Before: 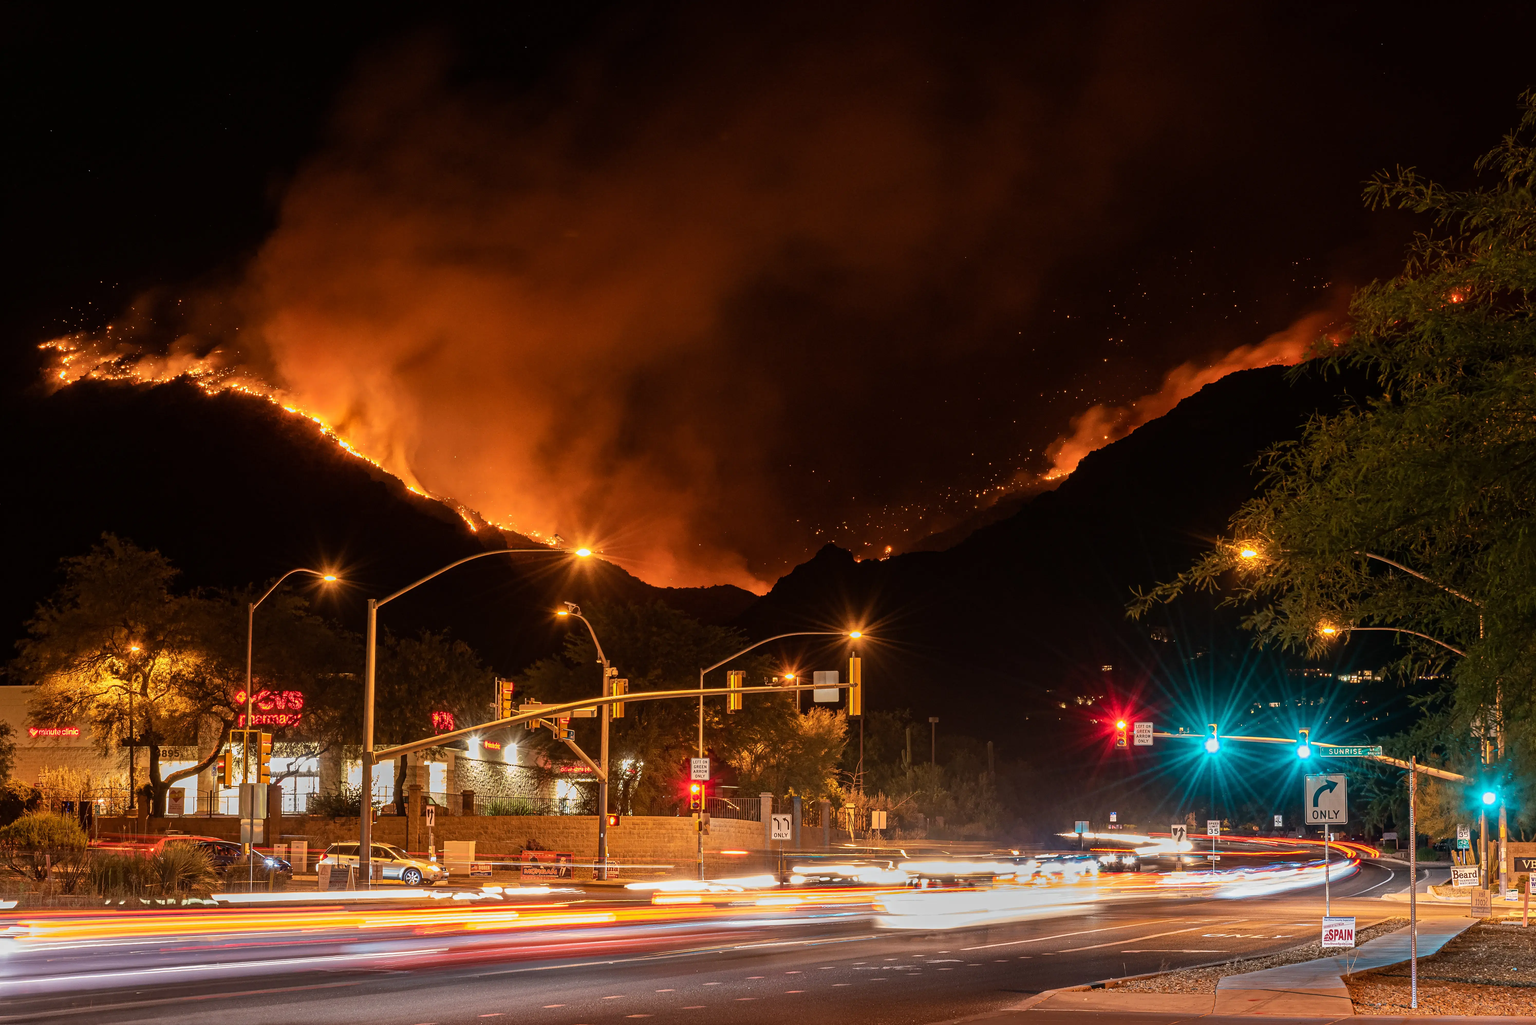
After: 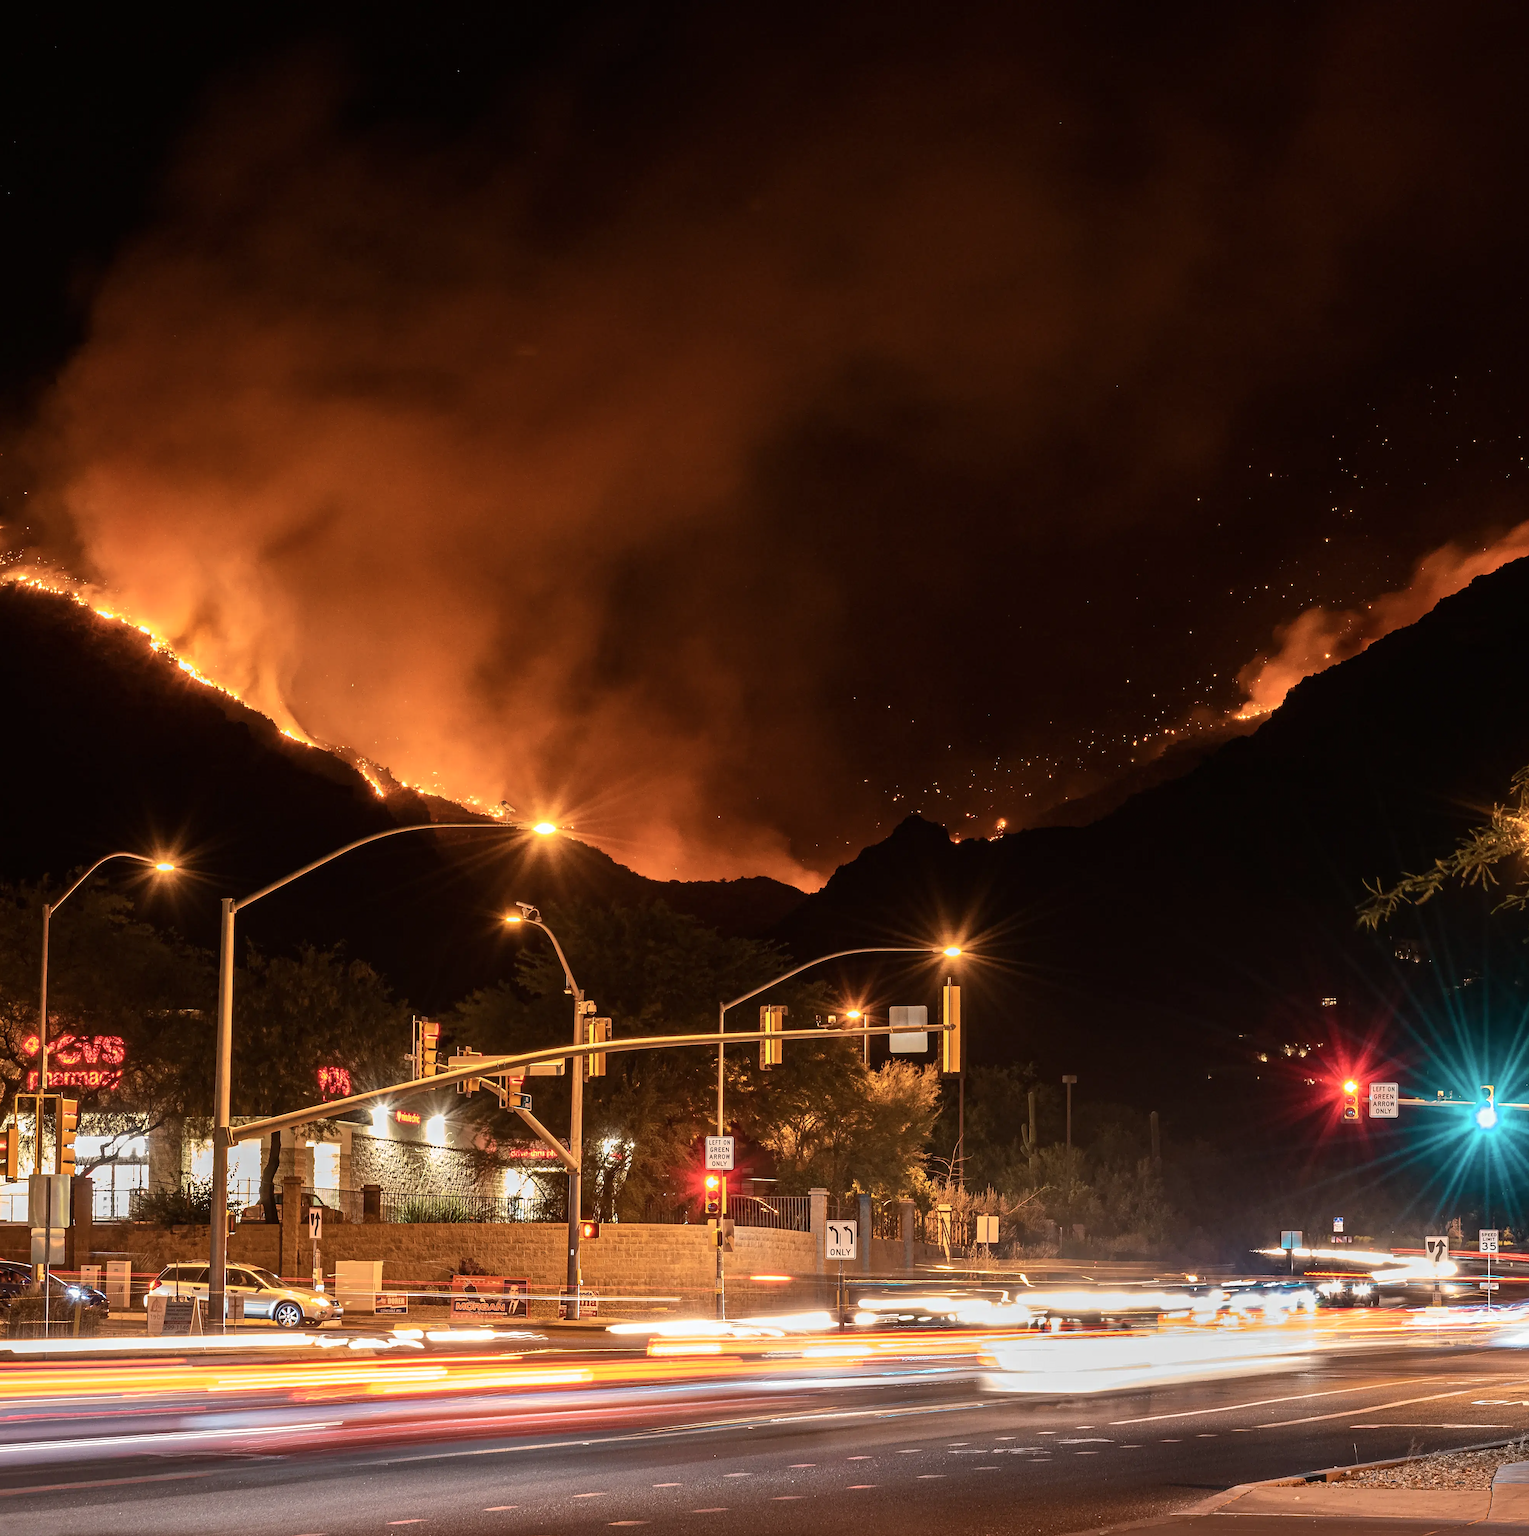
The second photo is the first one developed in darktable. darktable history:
crop and rotate: left 14.337%, right 19.192%
contrast brightness saturation: contrast 0.106, saturation -0.154
exposure: black level correction 0, exposure 0.198 EV, compensate highlight preservation false
